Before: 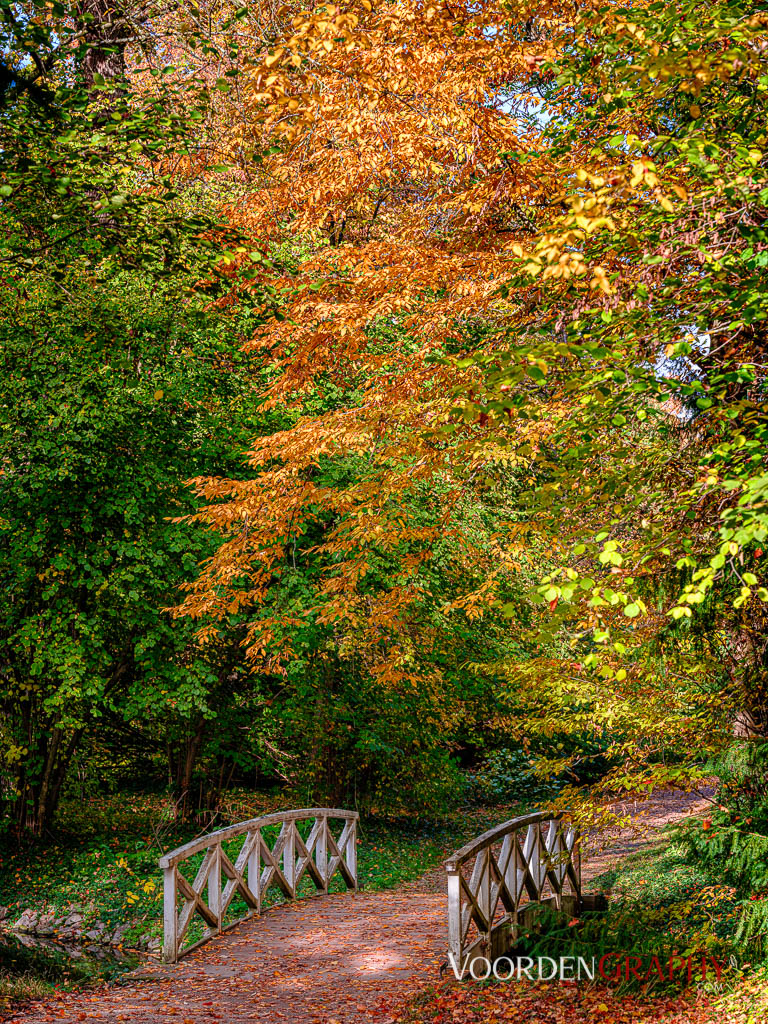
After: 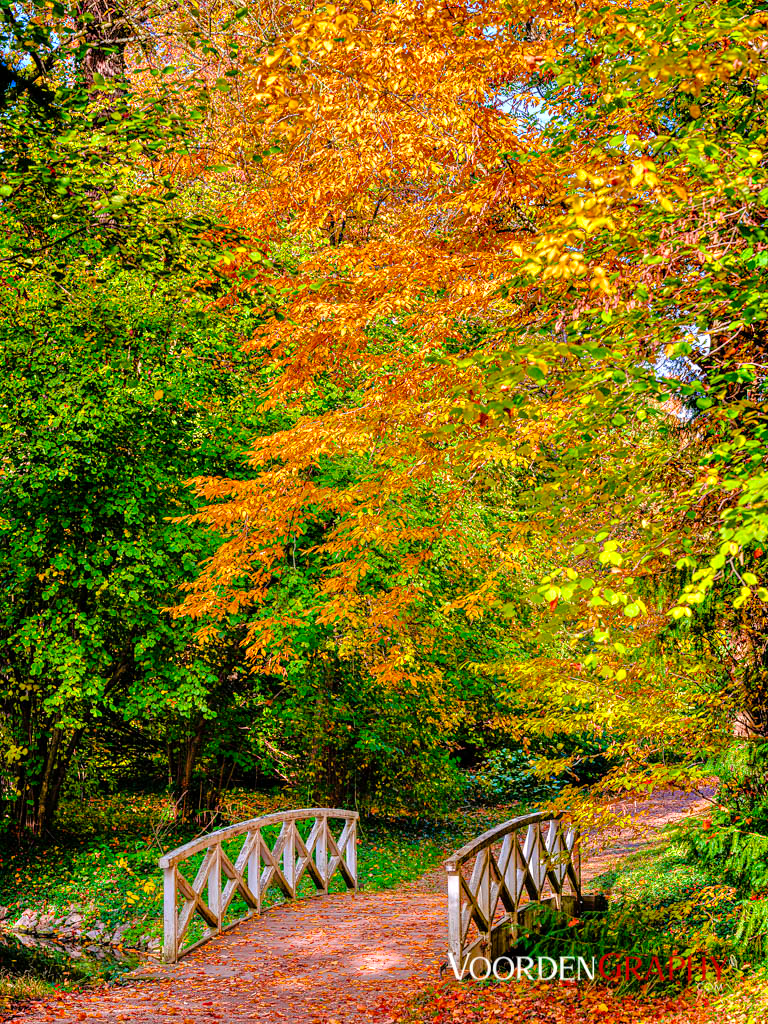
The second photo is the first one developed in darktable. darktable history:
color balance rgb: perceptual saturation grading › global saturation 25%, global vibrance 20%
tone equalizer: -7 EV 0.15 EV, -6 EV 0.6 EV, -5 EV 1.15 EV, -4 EV 1.33 EV, -3 EV 1.15 EV, -2 EV 0.6 EV, -1 EV 0.15 EV, mask exposure compensation -0.5 EV
color correction: highlights a* -0.137, highlights b* 0.137
